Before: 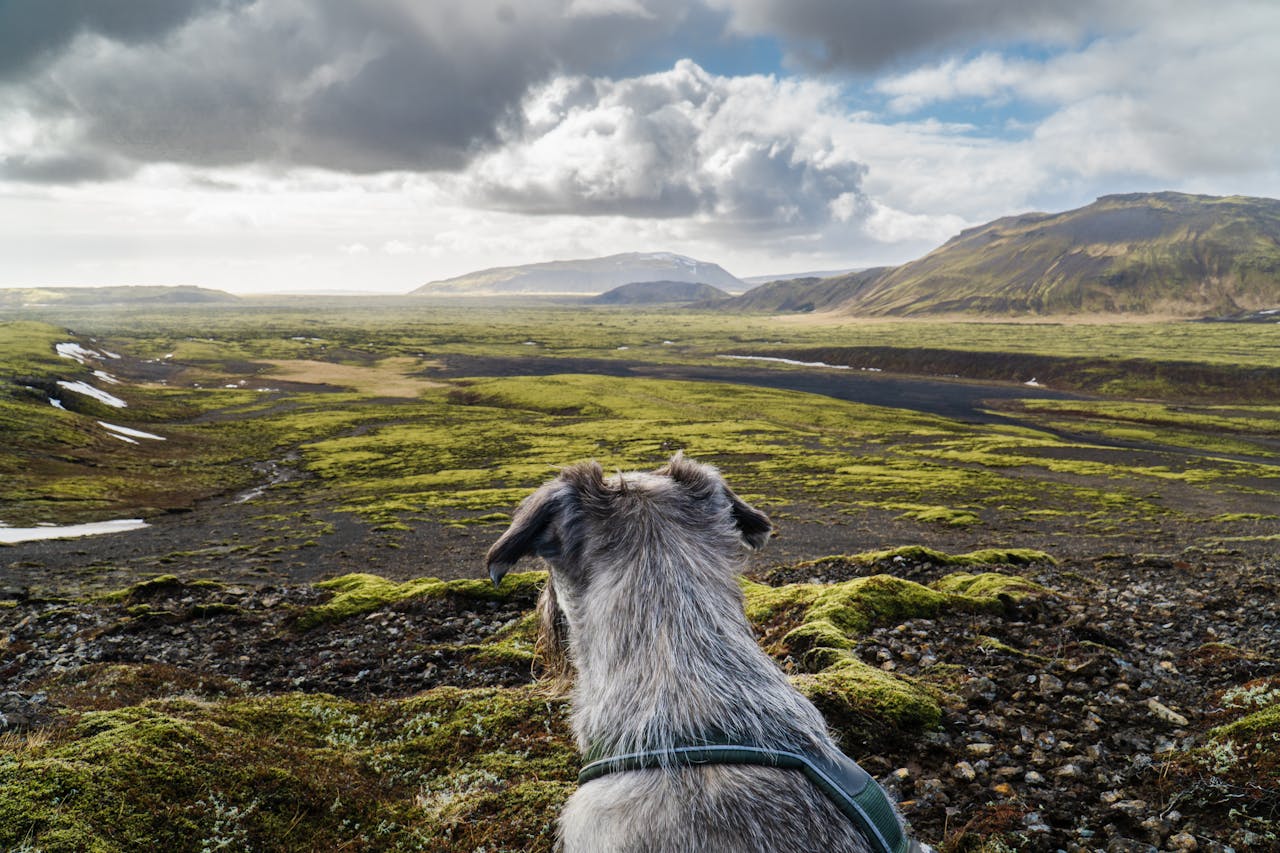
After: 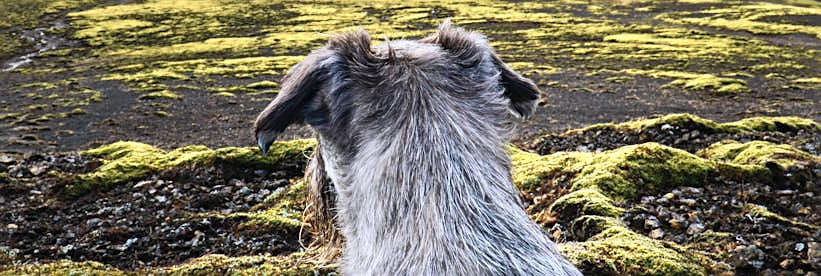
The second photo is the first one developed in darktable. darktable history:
local contrast: mode bilateral grid, contrast 100, coarseness 99, detail 91%, midtone range 0.2
color zones: curves: ch0 [(0.018, 0.548) (0.197, 0.654) (0.425, 0.447) (0.605, 0.658) (0.732, 0.579)]; ch1 [(0.105, 0.531) (0.224, 0.531) (0.386, 0.39) (0.618, 0.456) (0.732, 0.456) (0.956, 0.421)]; ch2 [(0.039, 0.583) (0.215, 0.465) (0.399, 0.544) (0.465, 0.548) (0.614, 0.447) (0.724, 0.43) (0.882, 0.623) (0.956, 0.632)]
exposure: compensate highlight preservation false
sharpen: on, module defaults
crop: left 18.185%, top 50.707%, right 17.65%, bottom 16.82%
contrast brightness saturation: contrast 0.195, brightness 0.142, saturation 0.147
color calibration: illuminant as shot in camera, x 0.358, y 0.373, temperature 4628.91 K
